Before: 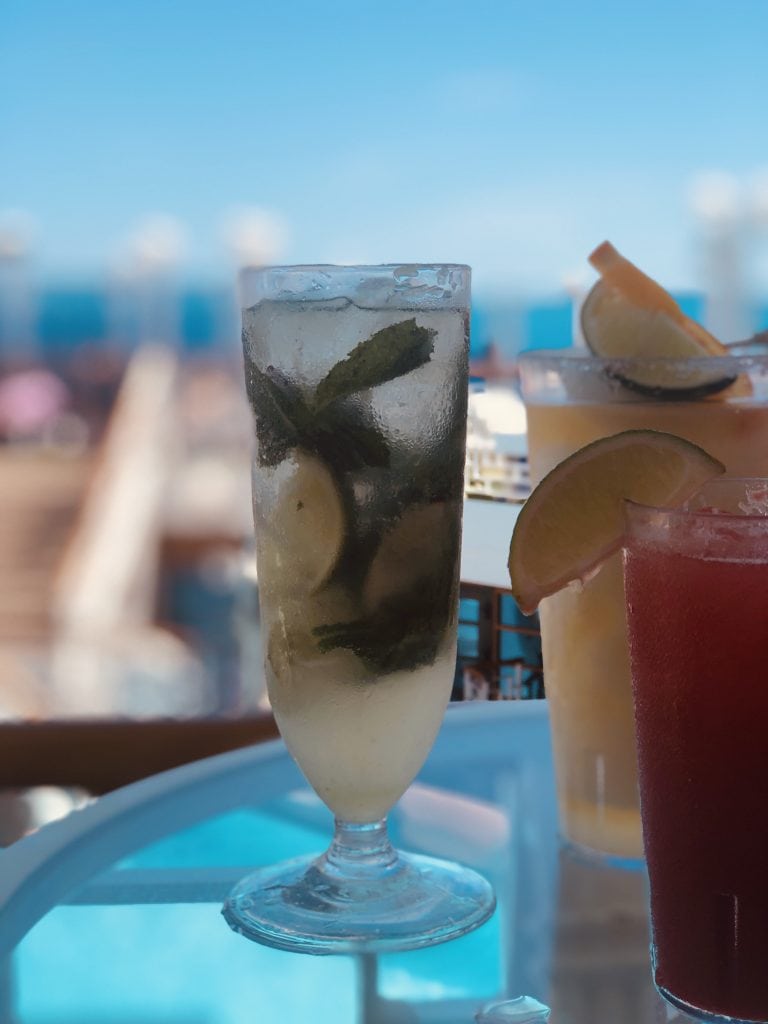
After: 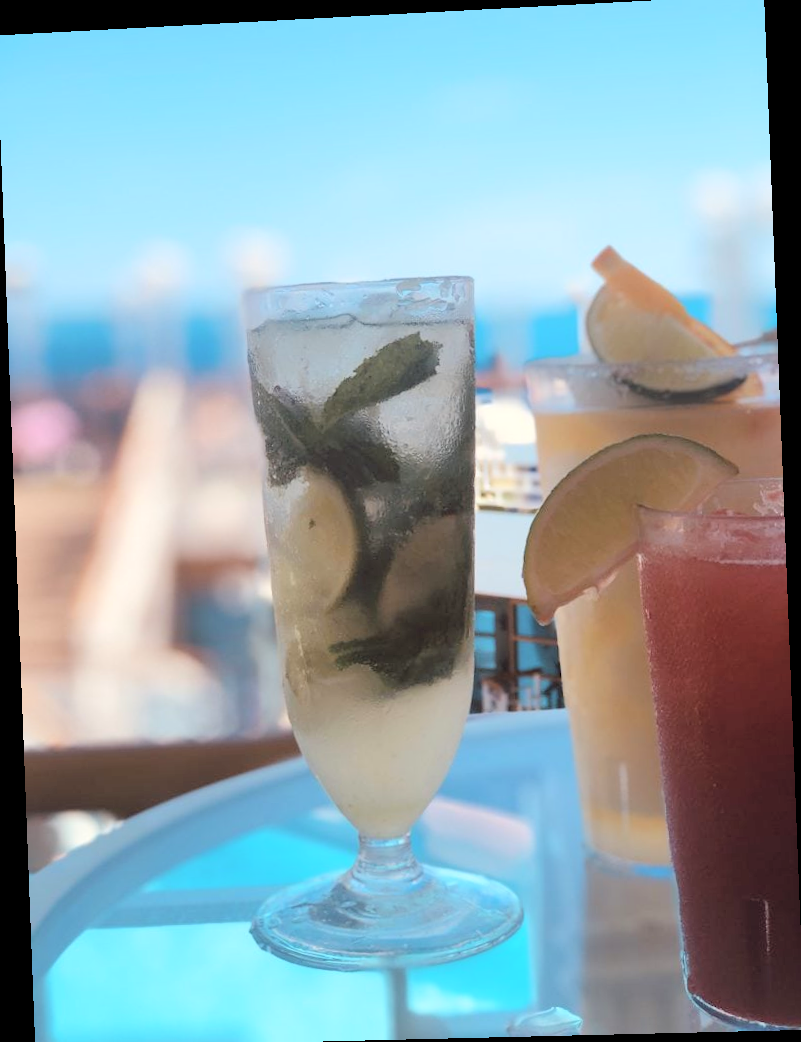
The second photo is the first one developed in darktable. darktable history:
global tonemap: drago (0.7, 100)
crop: left 0.434%, top 0.485%, right 0.244%, bottom 0.386%
rotate and perspective: rotation -2.22°, lens shift (horizontal) -0.022, automatic cropping off
color contrast: green-magenta contrast 1.1, blue-yellow contrast 1.1, unbound 0
